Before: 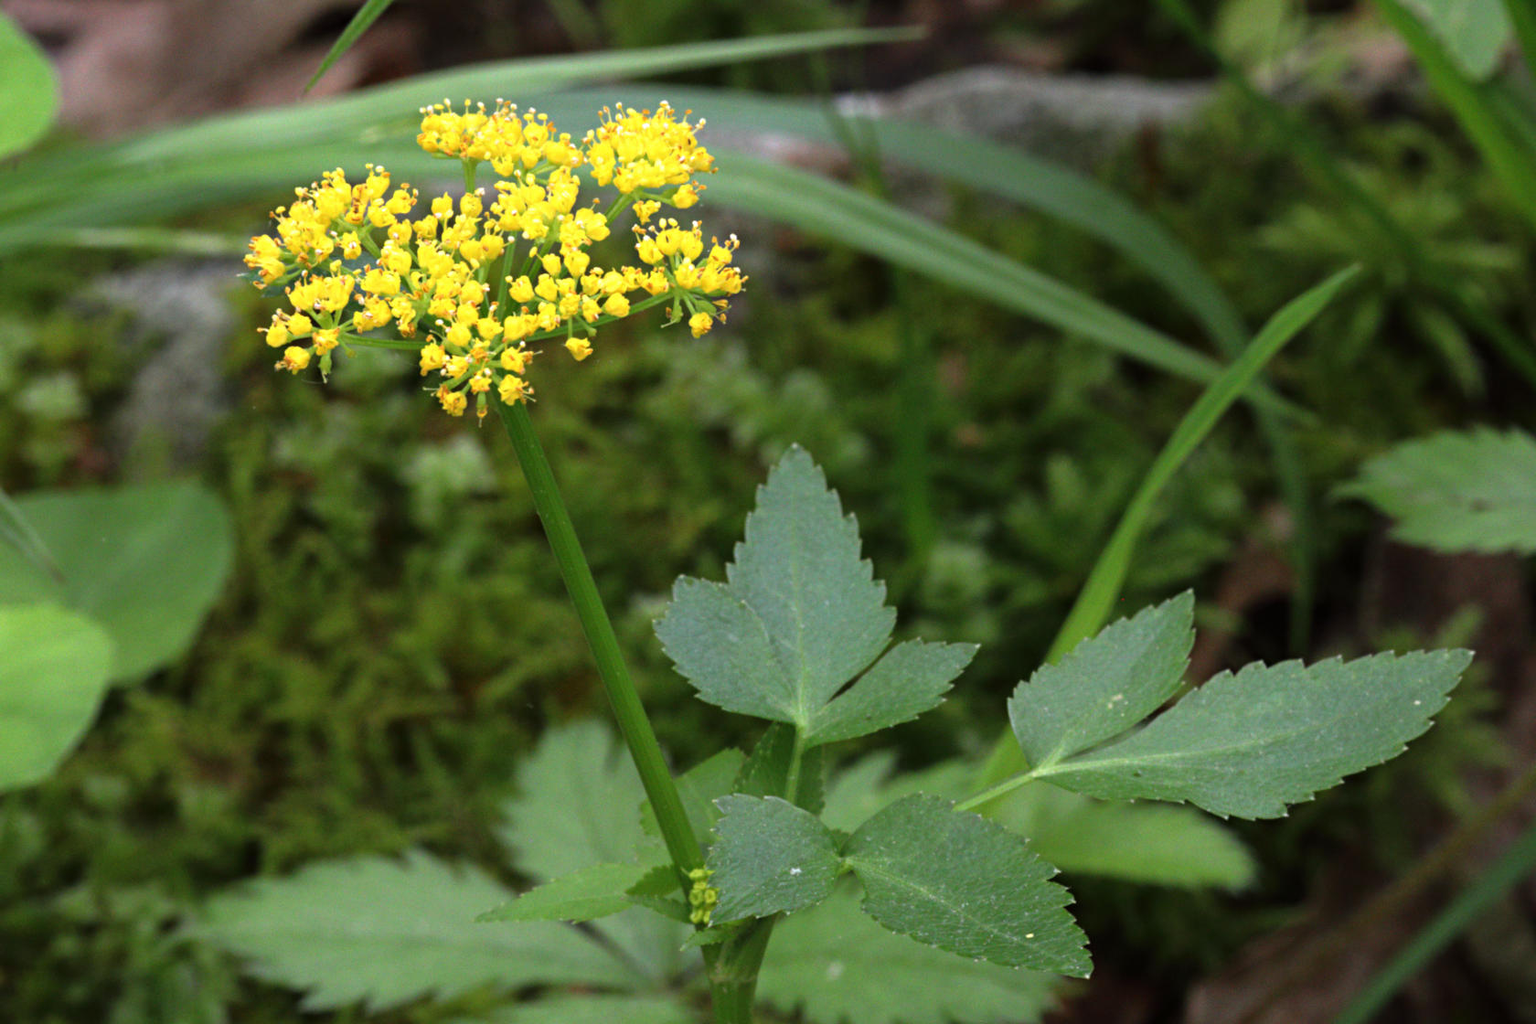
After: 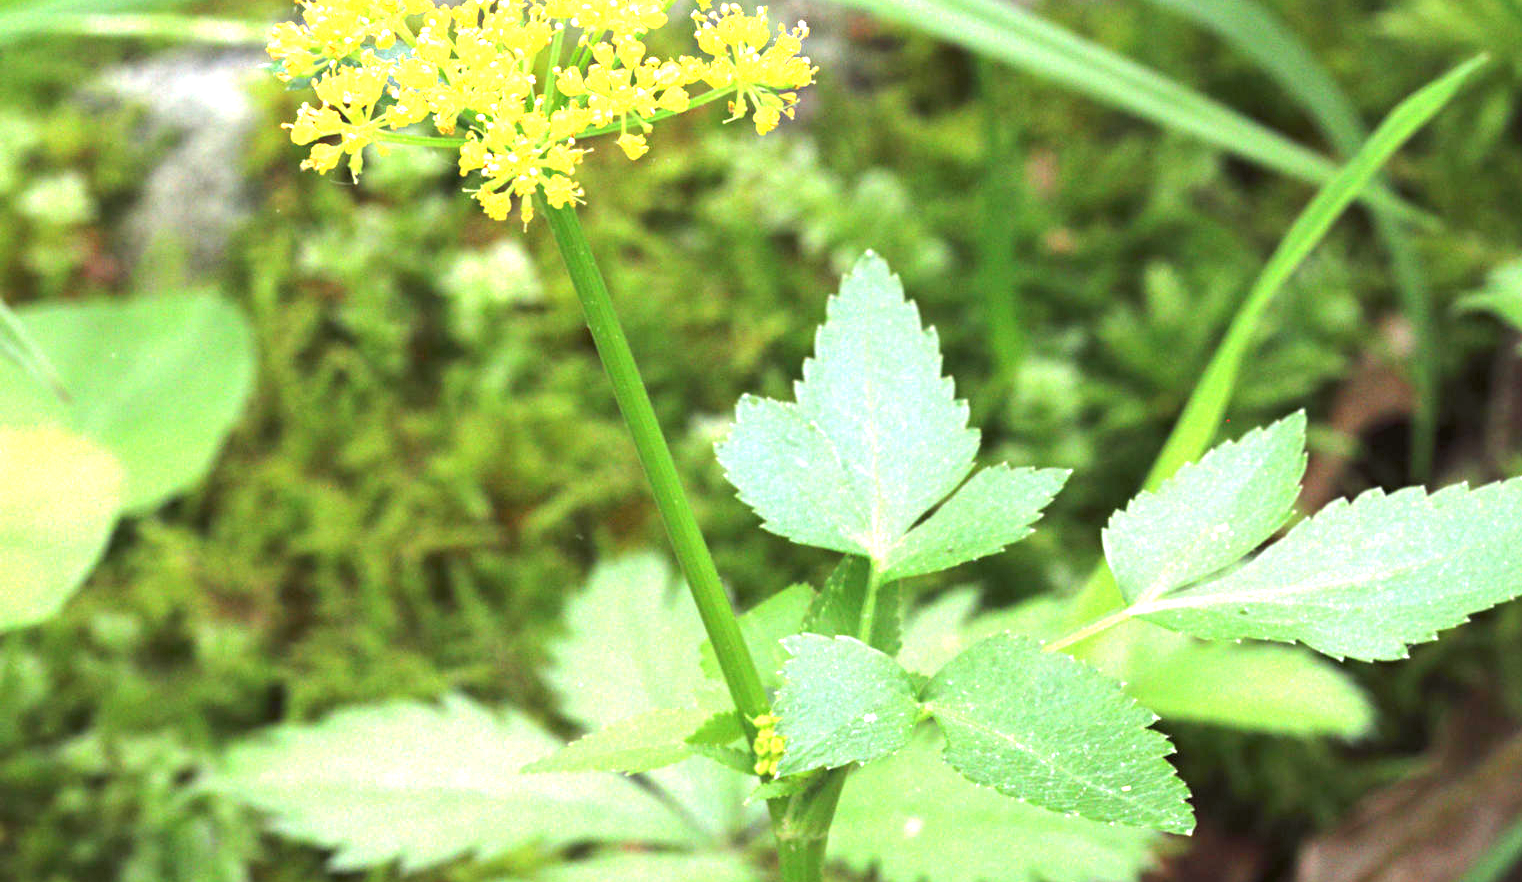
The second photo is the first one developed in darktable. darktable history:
exposure: black level correction 0, exposure 1.2 EV, compensate exposure bias true, compensate highlight preservation false
crop: top 20.999%, right 9.391%, bottom 0.214%
